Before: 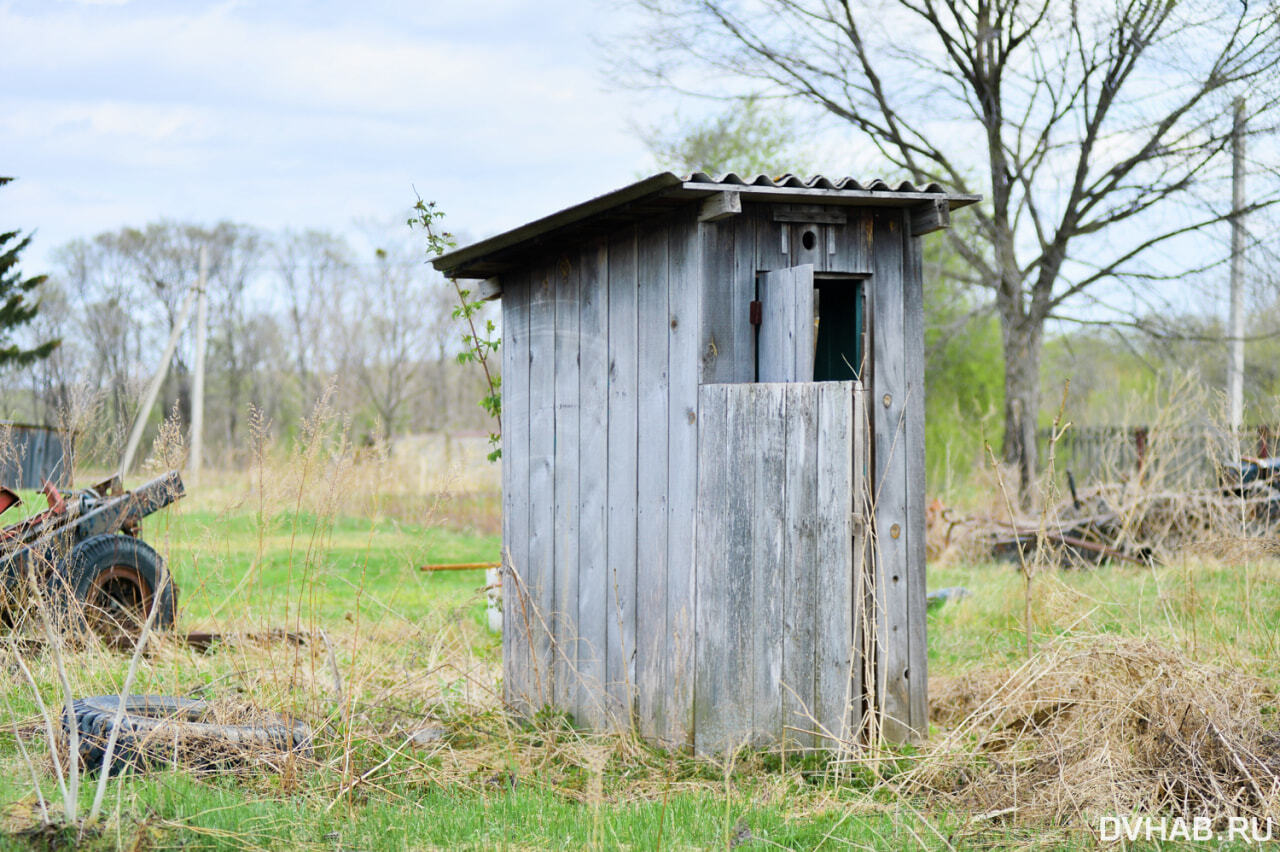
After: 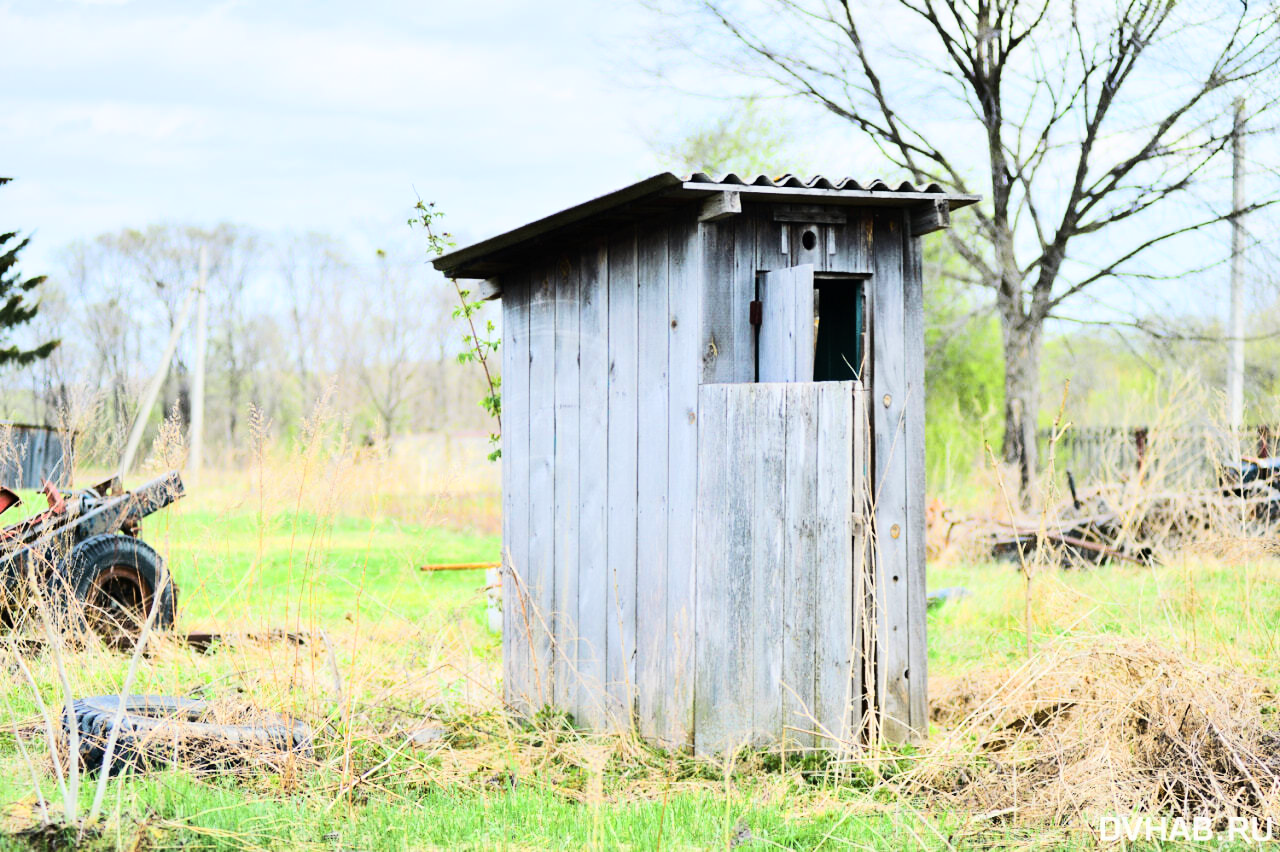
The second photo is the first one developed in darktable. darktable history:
tone curve: curves: ch0 [(0, 0) (0.003, 0.005) (0.011, 0.011) (0.025, 0.02) (0.044, 0.03) (0.069, 0.041) (0.1, 0.062) (0.136, 0.089) (0.177, 0.135) (0.224, 0.189) (0.277, 0.259) (0.335, 0.373) (0.399, 0.499) (0.468, 0.622) (0.543, 0.724) (0.623, 0.807) (0.709, 0.868) (0.801, 0.916) (0.898, 0.964) (1, 1)]
